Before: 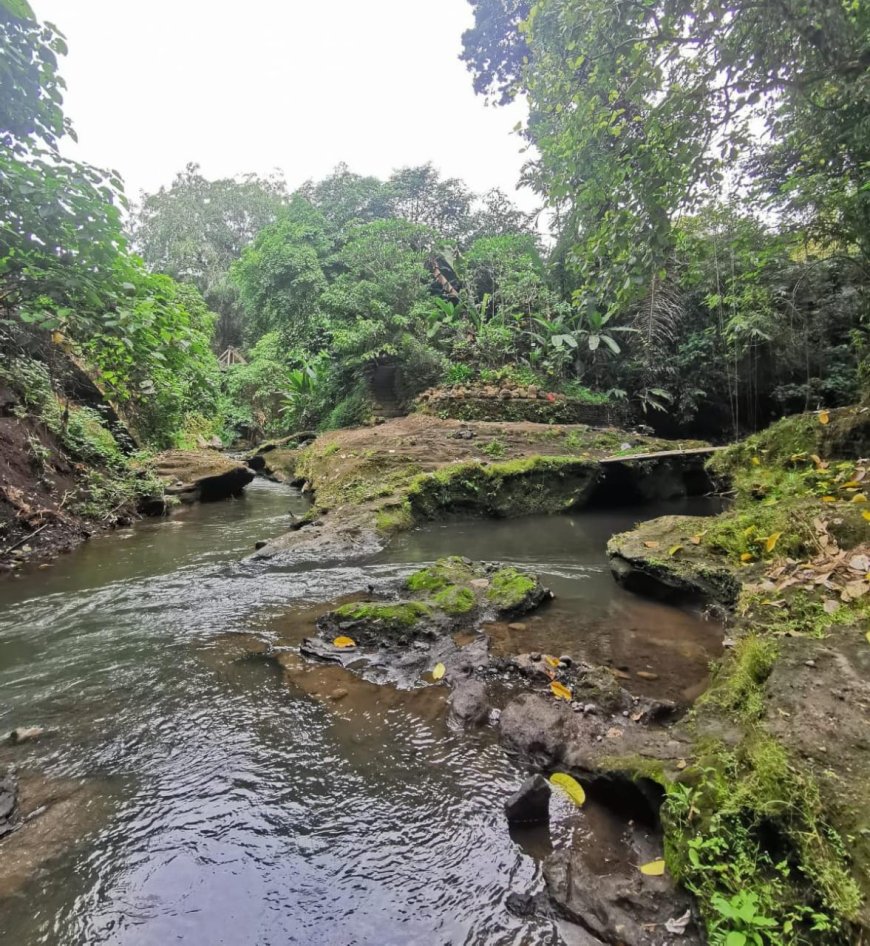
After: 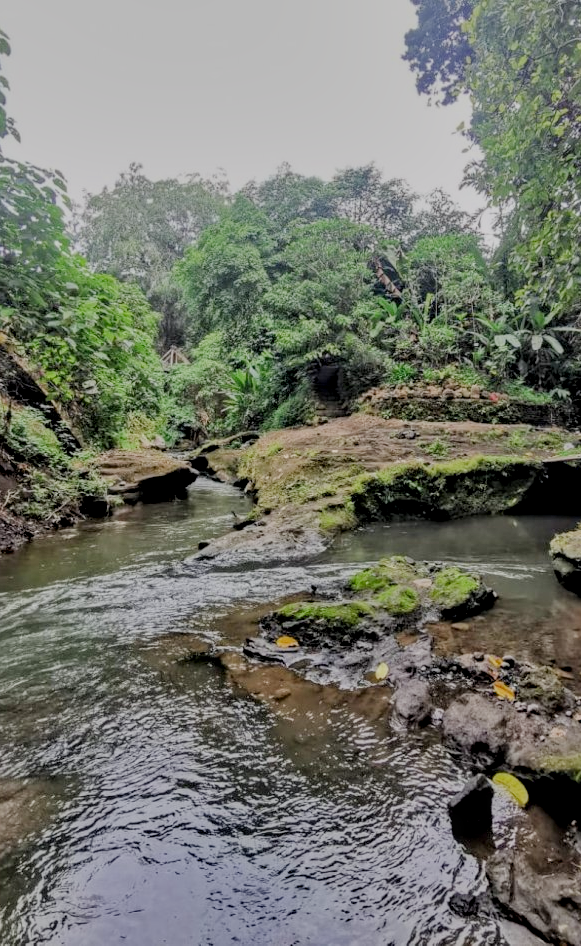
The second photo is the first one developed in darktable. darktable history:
filmic rgb: black relative exposure -8.03 EV, white relative exposure 8.01 EV, hardness 2.46, latitude 9.74%, contrast 0.722, highlights saturation mix 8.89%, shadows ↔ highlights balance 1.67%
contrast equalizer: y [[0.6 ×6], [0.55 ×6], [0 ×6], [0 ×6], [0 ×6]]
local contrast: on, module defaults
crop and rotate: left 6.556%, right 26.585%
